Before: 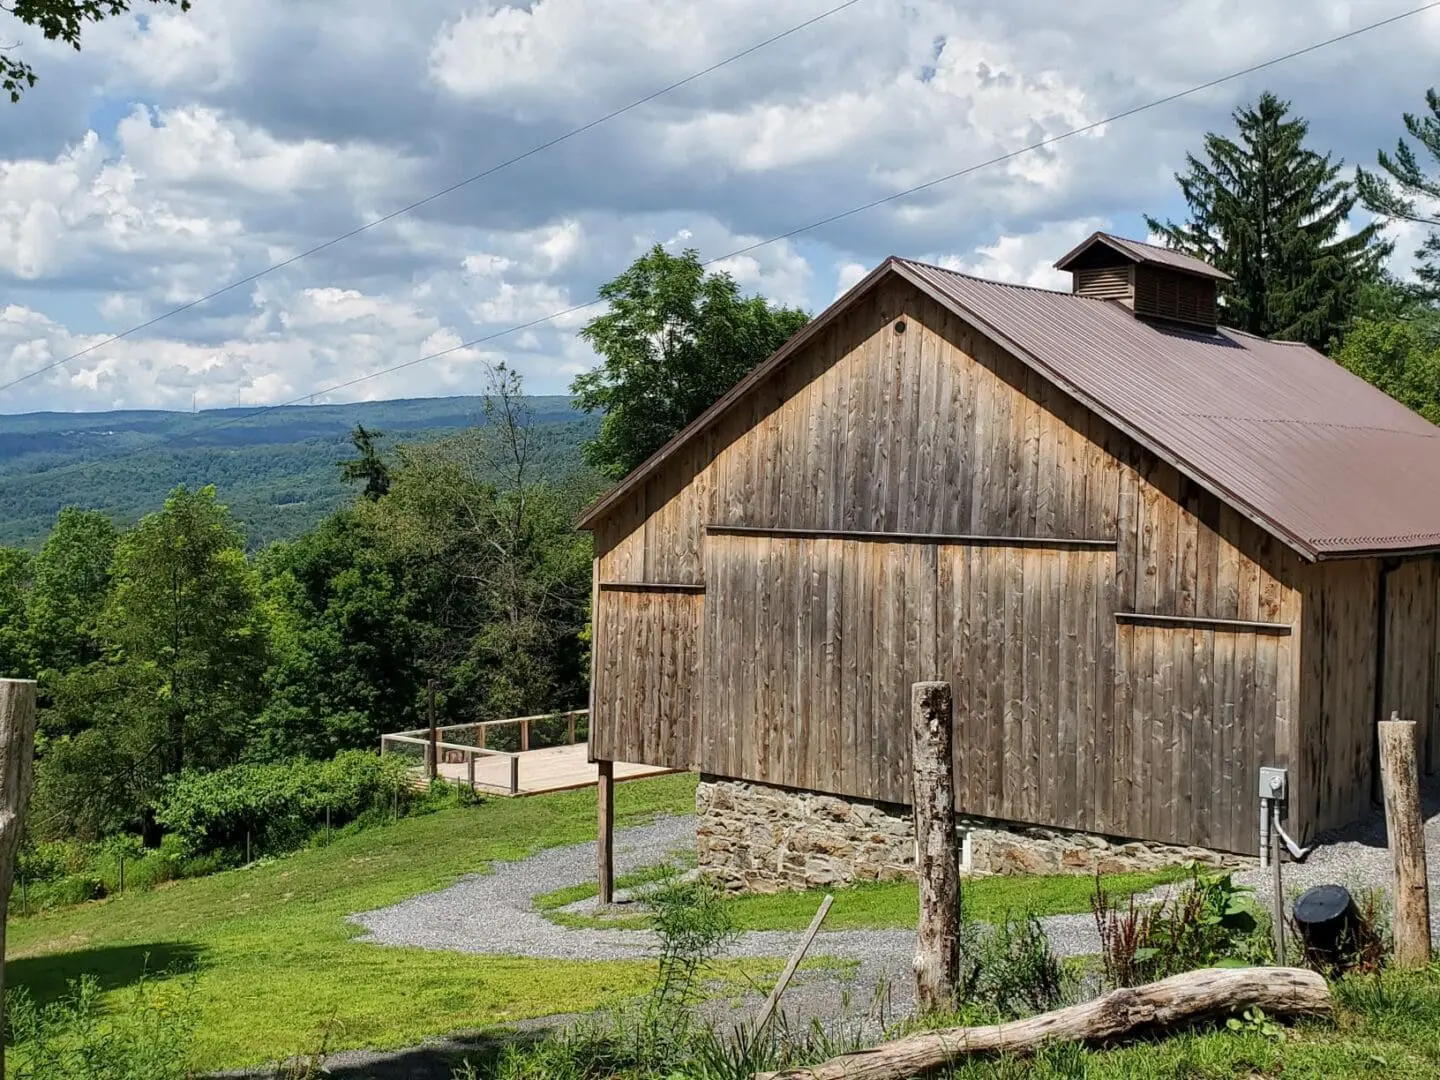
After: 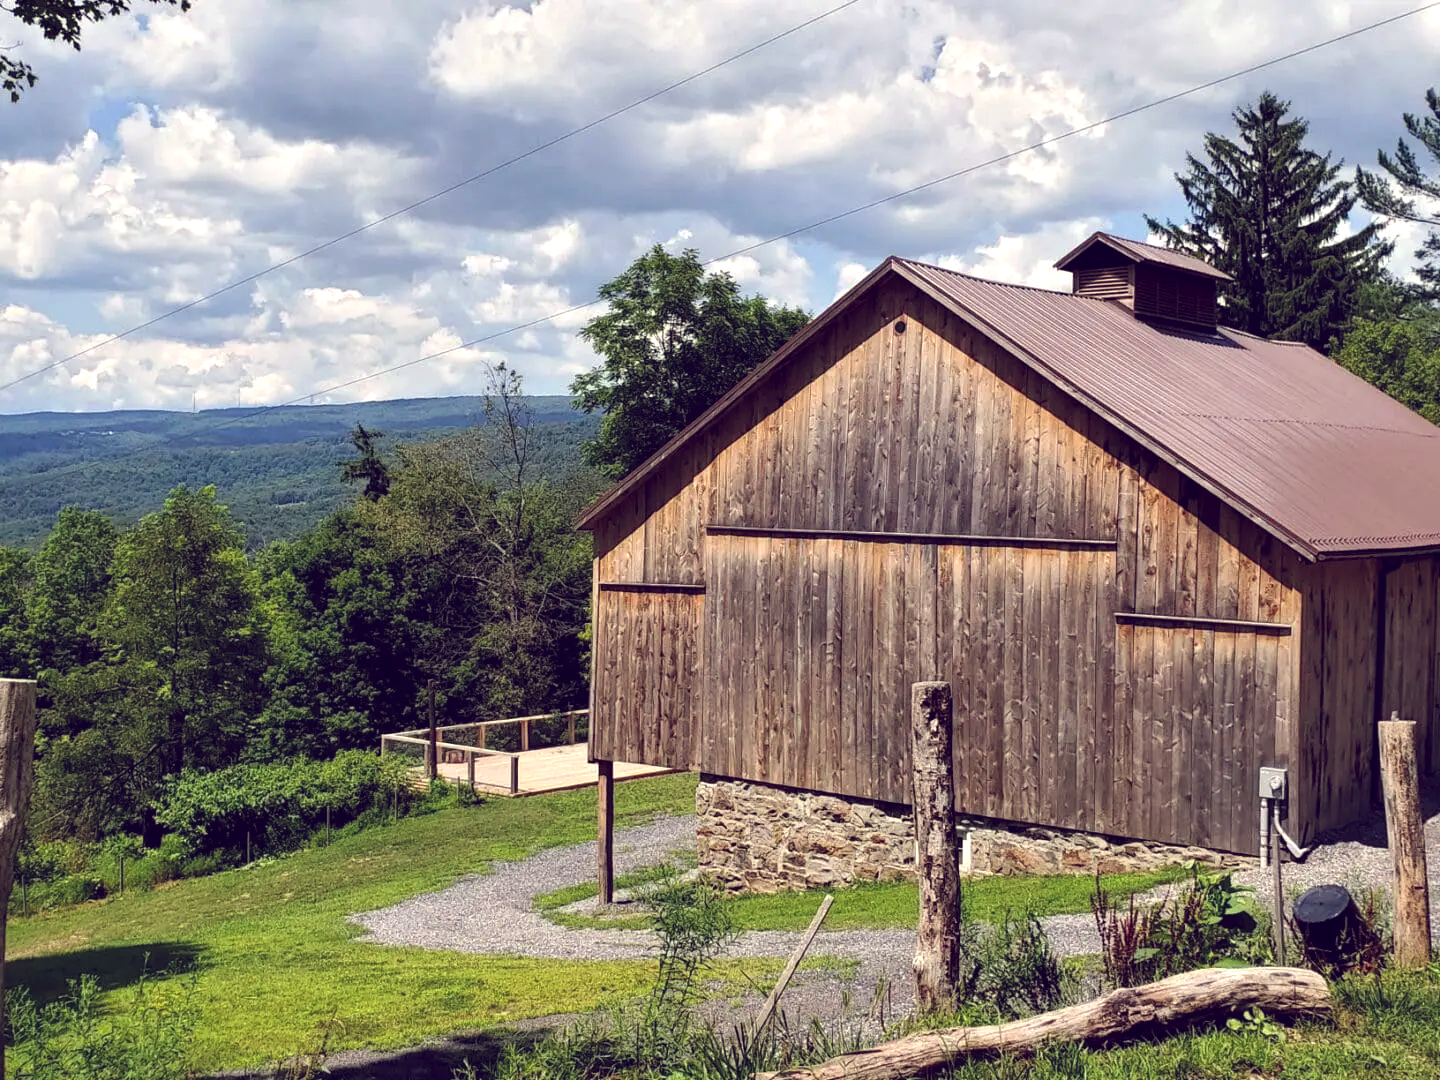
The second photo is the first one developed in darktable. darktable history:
color balance: lift [1.001, 0.997, 0.99, 1.01], gamma [1.007, 1, 0.975, 1.025], gain [1, 1.065, 1.052, 0.935], contrast 13.25%
tone equalizer: on, module defaults
